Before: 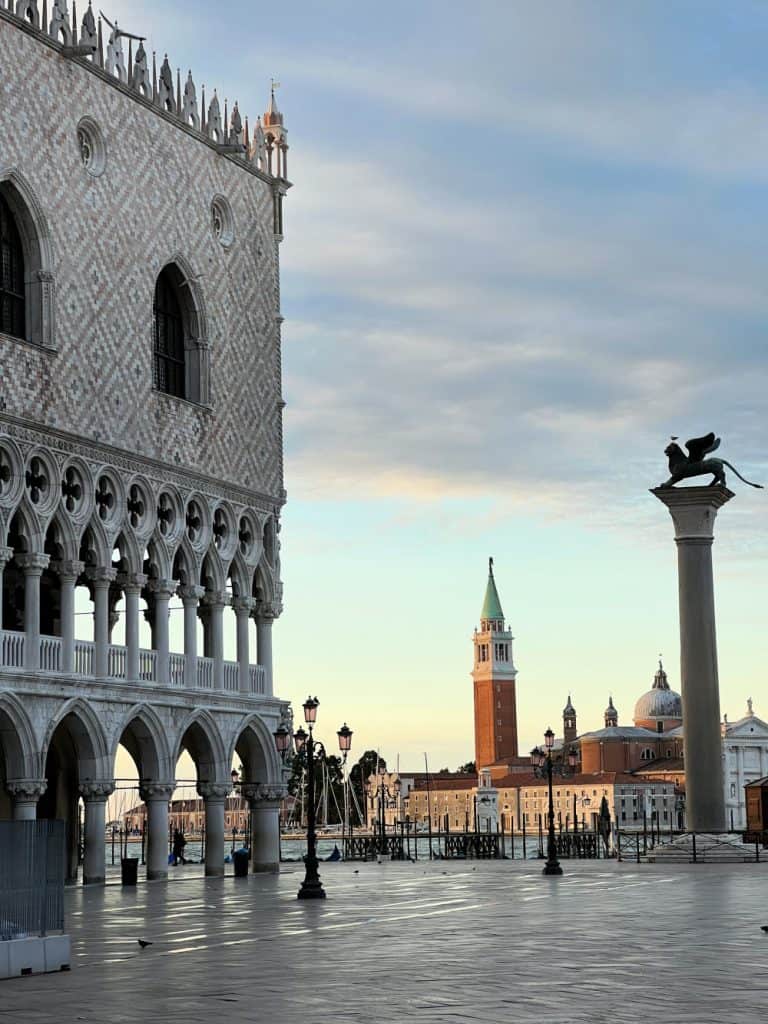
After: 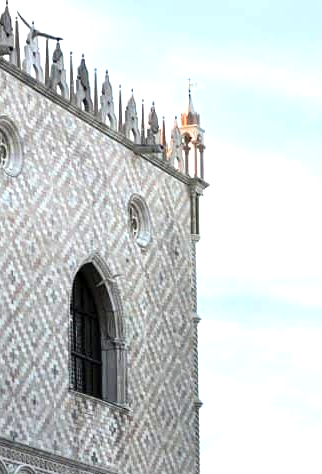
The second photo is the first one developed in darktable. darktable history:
exposure: exposure 1.15 EV, compensate highlight preservation false
crop and rotate: left 10.817%, top 0.062%, right 47.194%, bottom 53.626%
